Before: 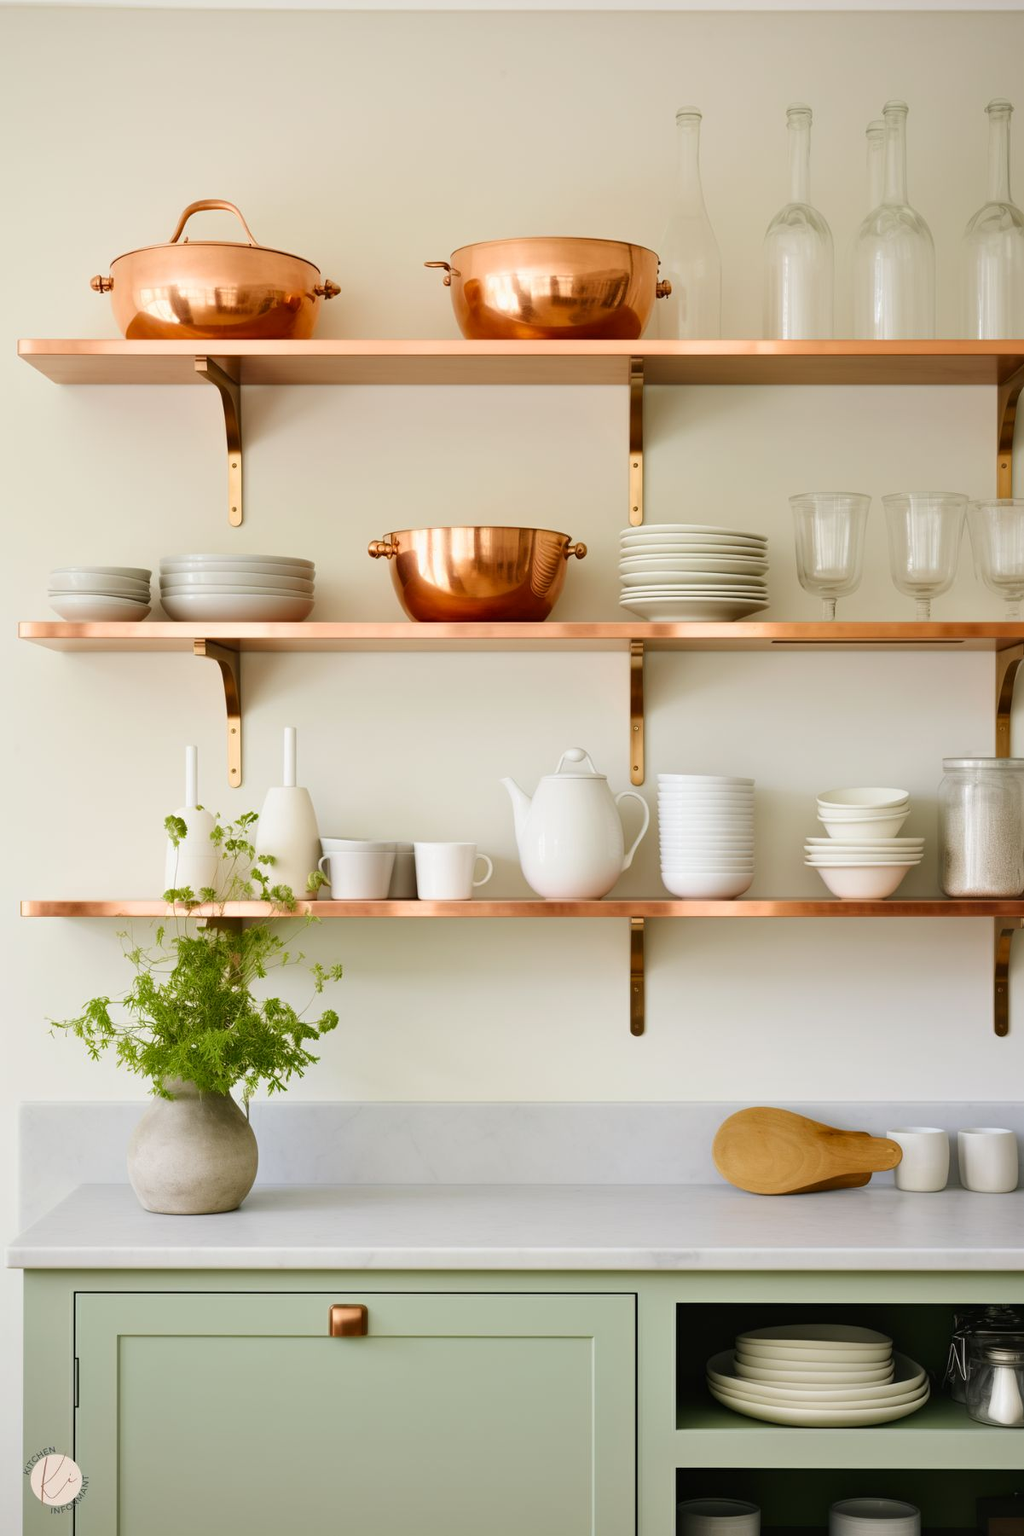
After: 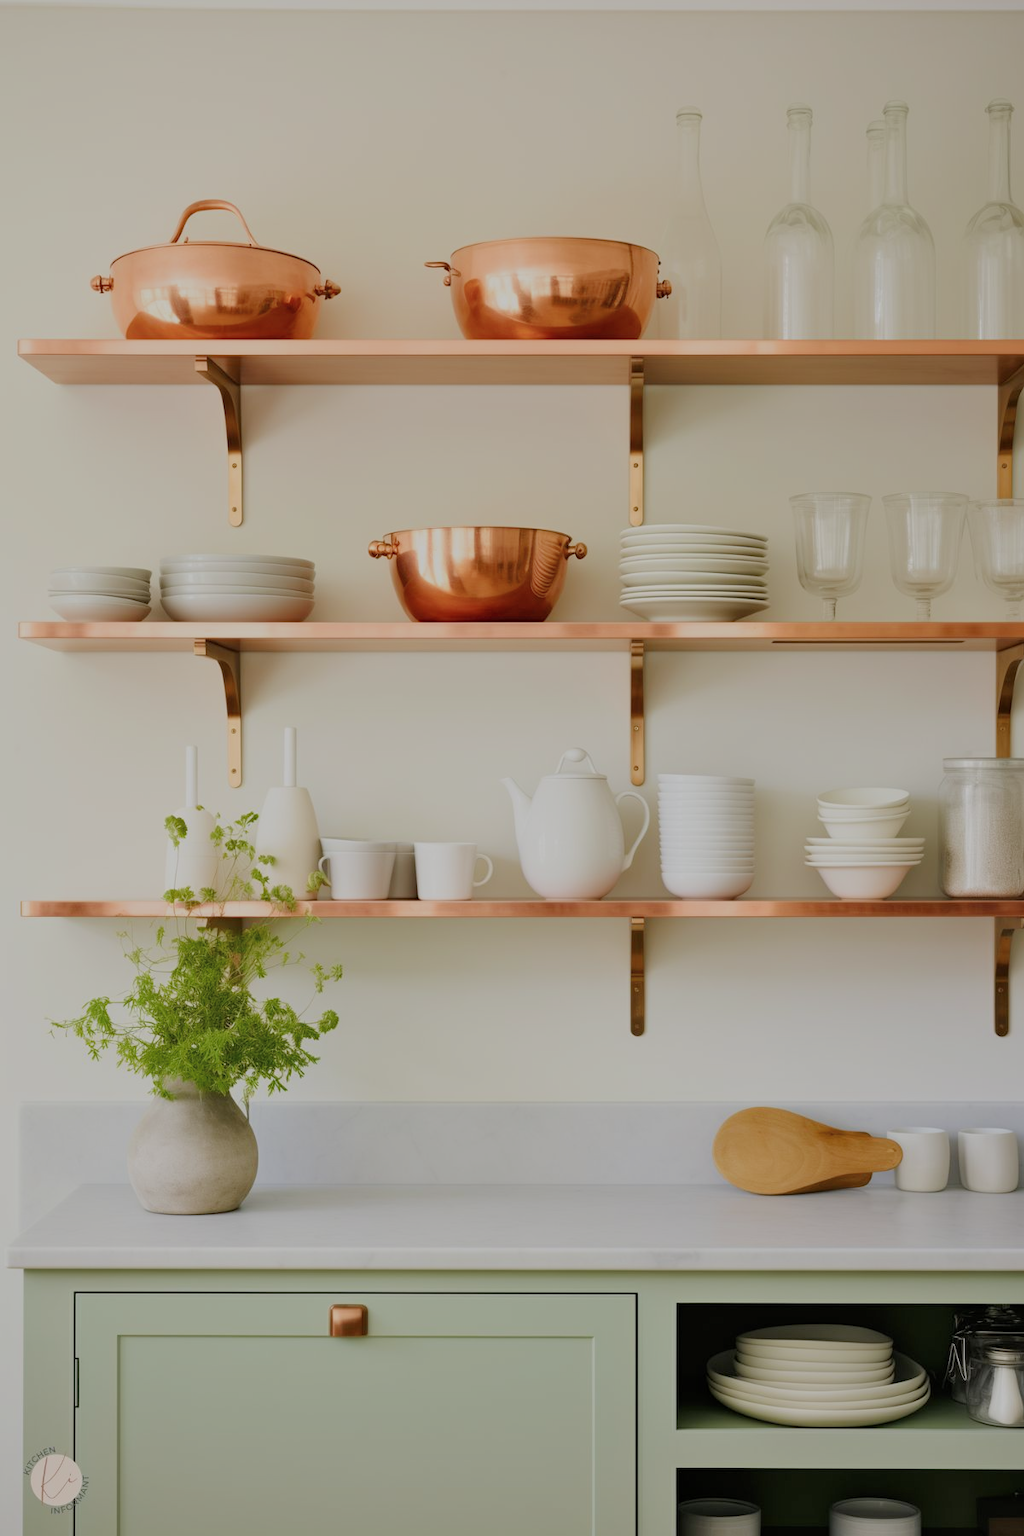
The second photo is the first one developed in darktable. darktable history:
filmic rgb: middle gray luminance 4.27%, black relative exposure -13.11 EV, white relative exposure 5.04 EV, target black luminance 0%, hardness 5.15, latitude 59.54%, contrast 0.757, highlights saturation mix 4.73%, shadows ↔ highlights balance 25.72%, iterations of high-quality reconstruction 0
